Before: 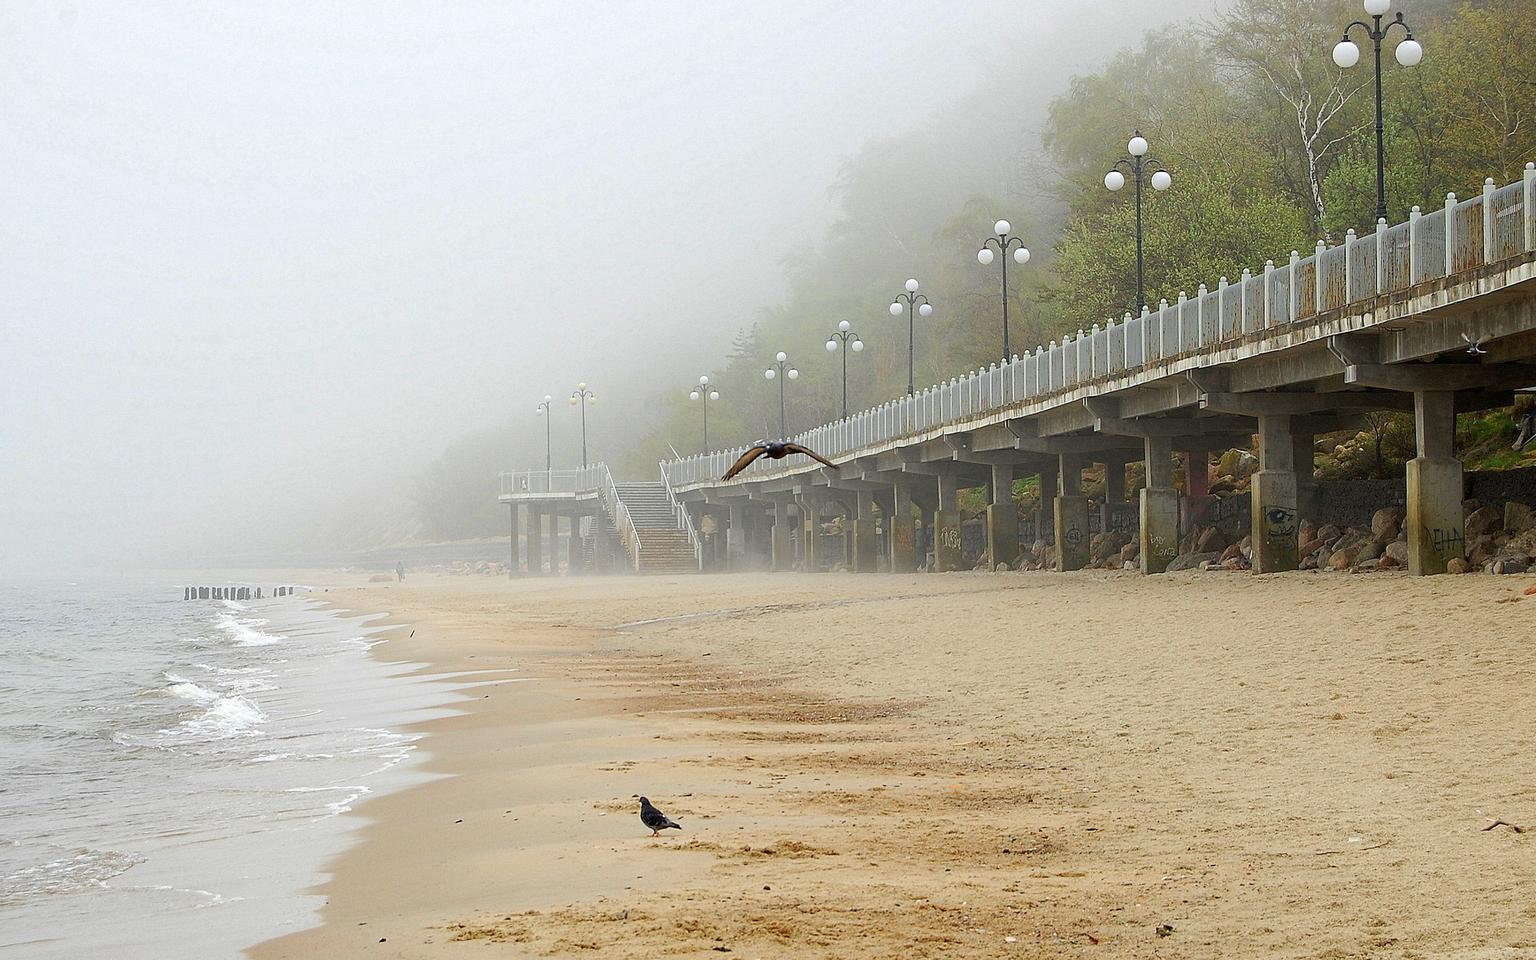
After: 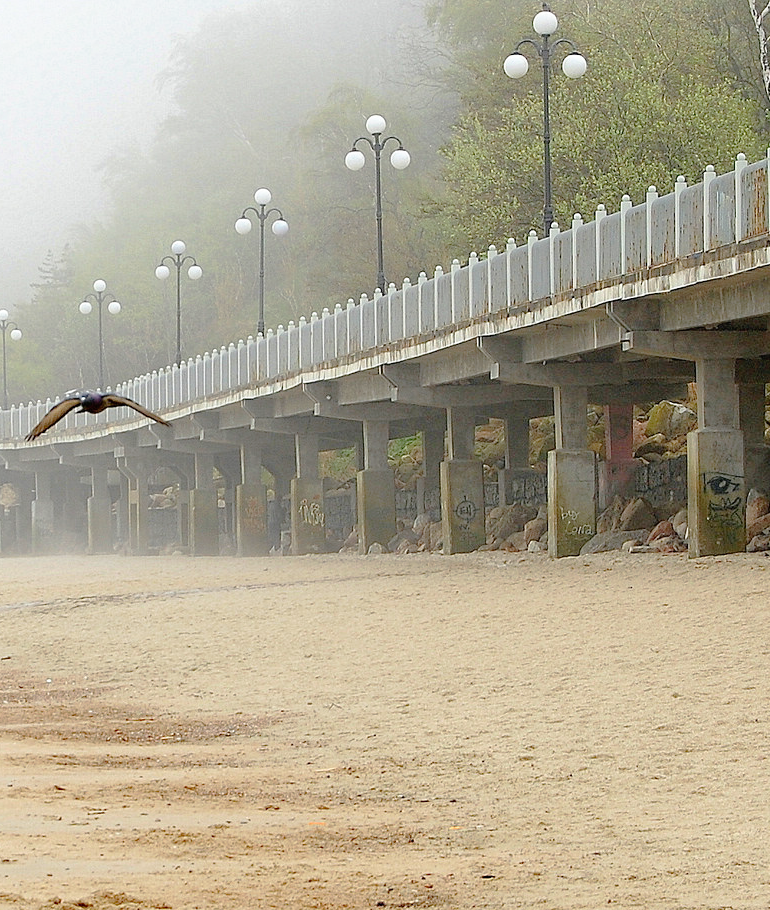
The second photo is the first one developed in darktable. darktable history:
crop: left 45.721%, top 13.393%, right 14.118%, bottom 10.01%
tone curve: curves: ch0 [(0, 0) (0.003, 0.007) (0.011, 0.011) (0.025, 0.021) (0.044, 0.04) (0.069, 0.07) (0.1, 0.129) (0.136, 0.187) (0.177, 0.254) (0.224, 0.325) (0.277, 0.398) (0.335, 0.461) (0.399, 0.513) (0.468, 0.571) (0.543, 0.624) (0.623, 0.69) (0.709, 0.777) (0.801, 0.86) (0.898, 0.953) (1, 1)], preserve colors none
